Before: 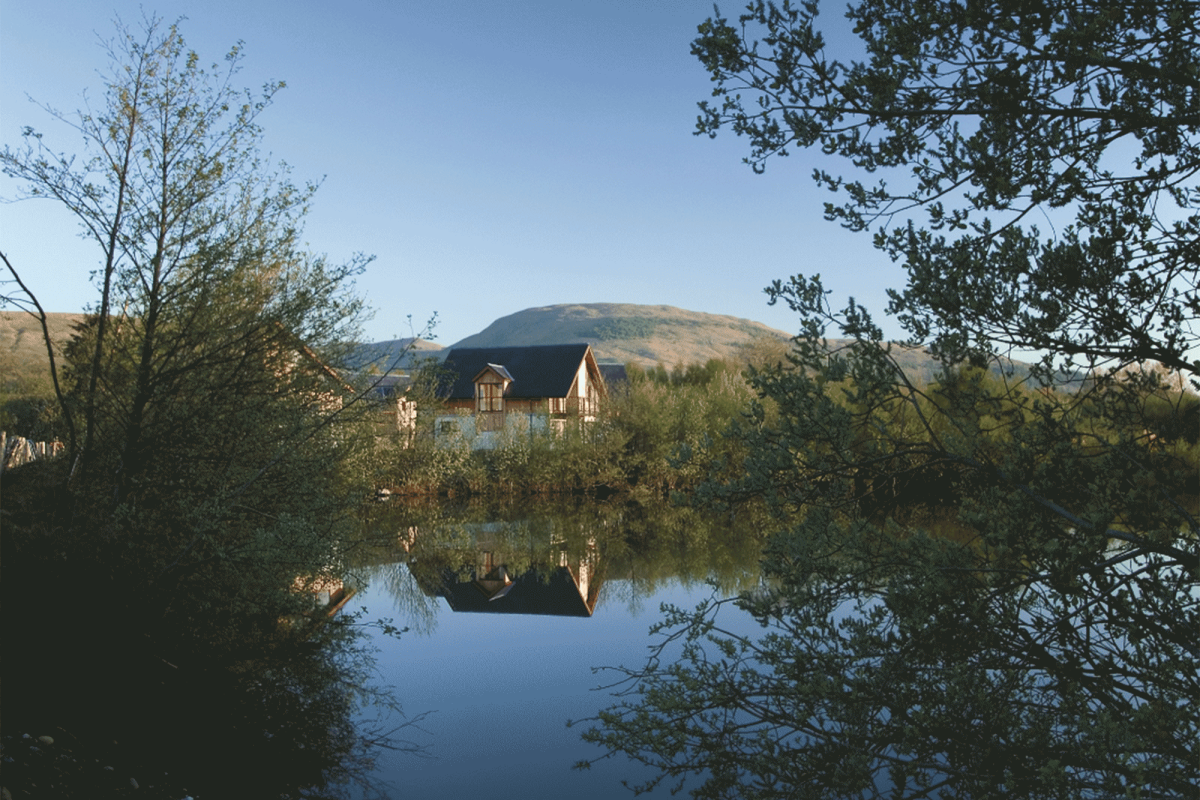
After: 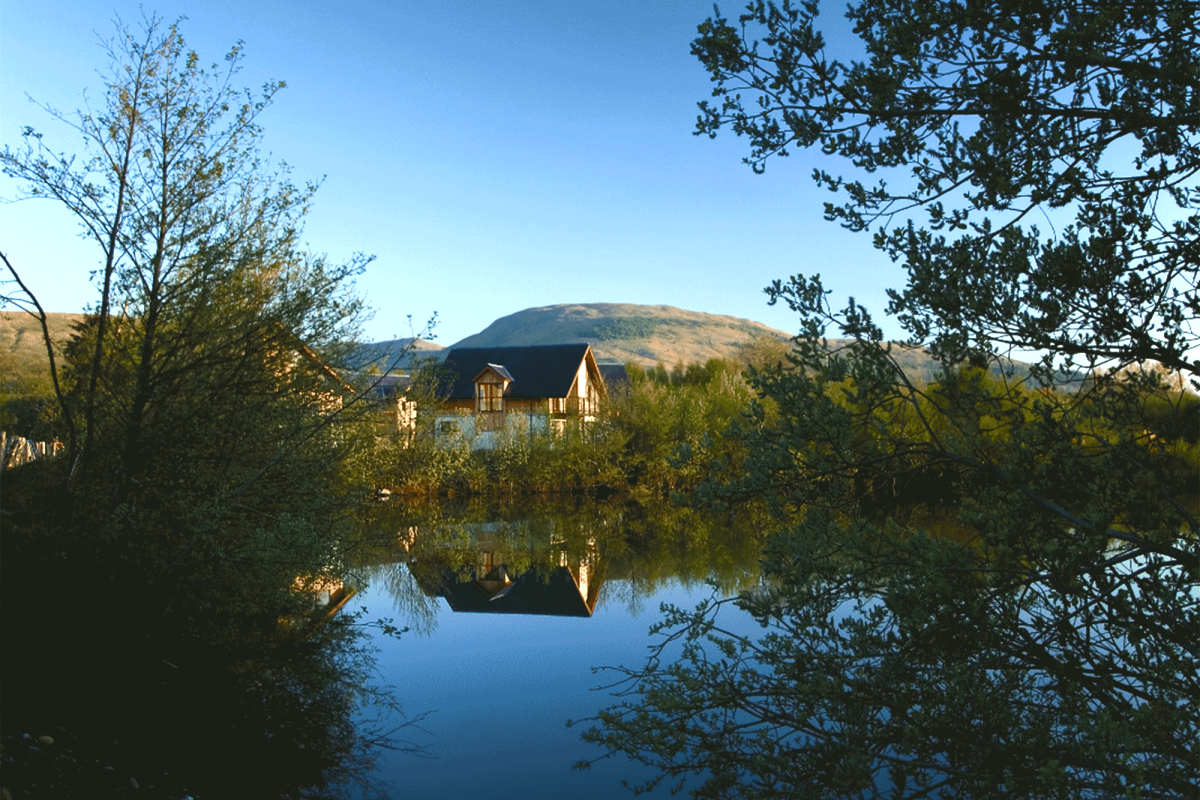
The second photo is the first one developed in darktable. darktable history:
rgb curve: mode RGB, independent channels
color balance rgb: linear chroma grading › global chroma 9%, perceptual saturation grading › global saturation 36%, perceptual brilliance grading › global brilliance 15%, perceptual brilliance grading › shadows -35%, global vibrance 15%
